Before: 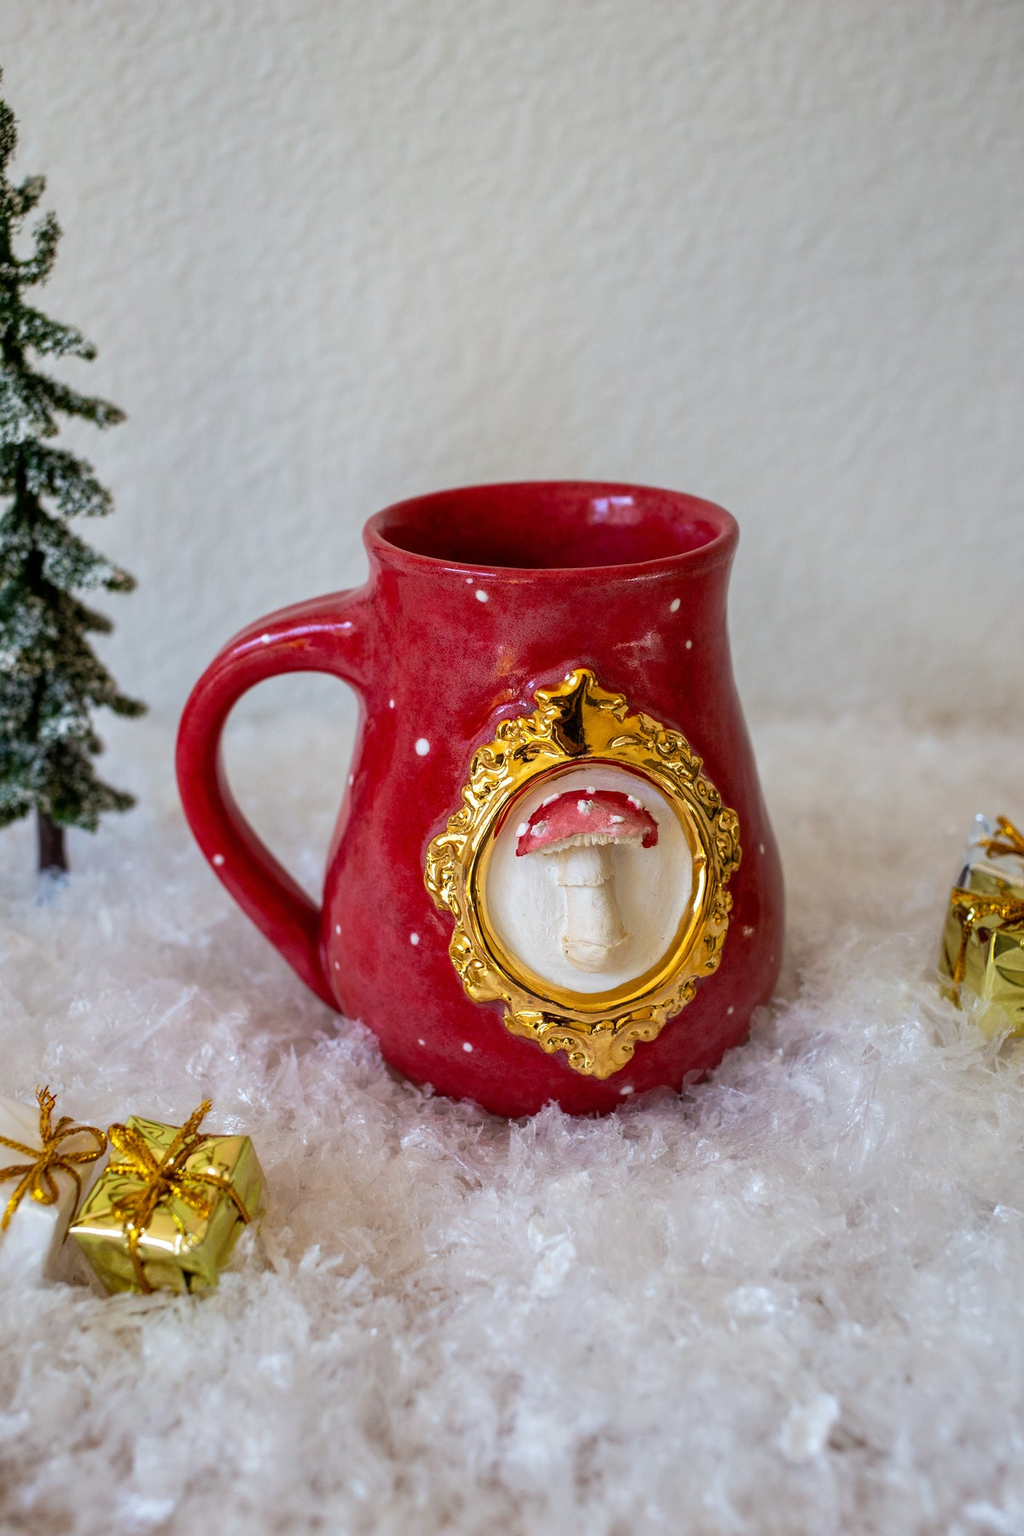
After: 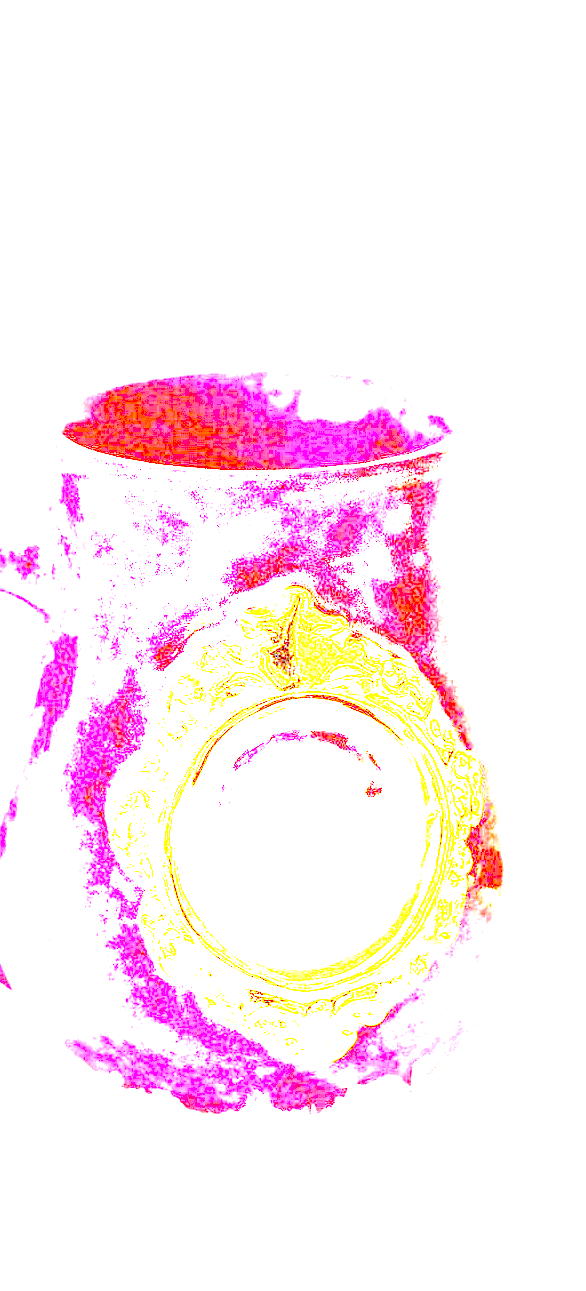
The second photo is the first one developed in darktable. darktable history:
crop: left 32.319%, top 10.94%, right 18.799%, bottom 17.32%
exposure: exposure 7.908 EV, compensate highlight preservation false
